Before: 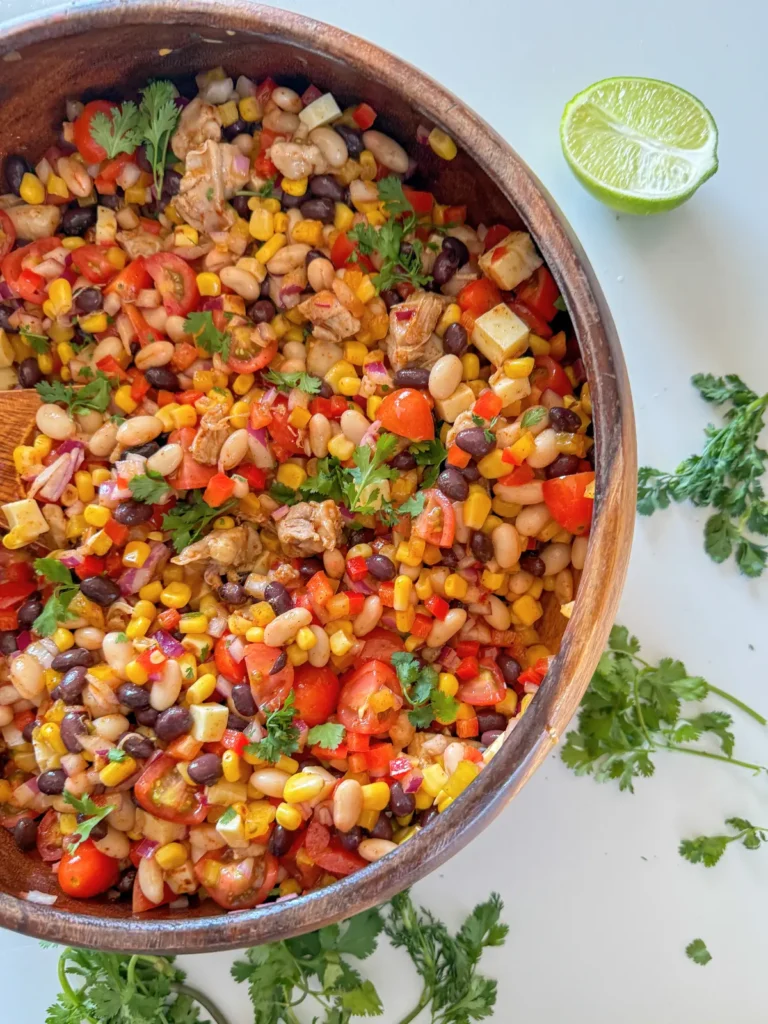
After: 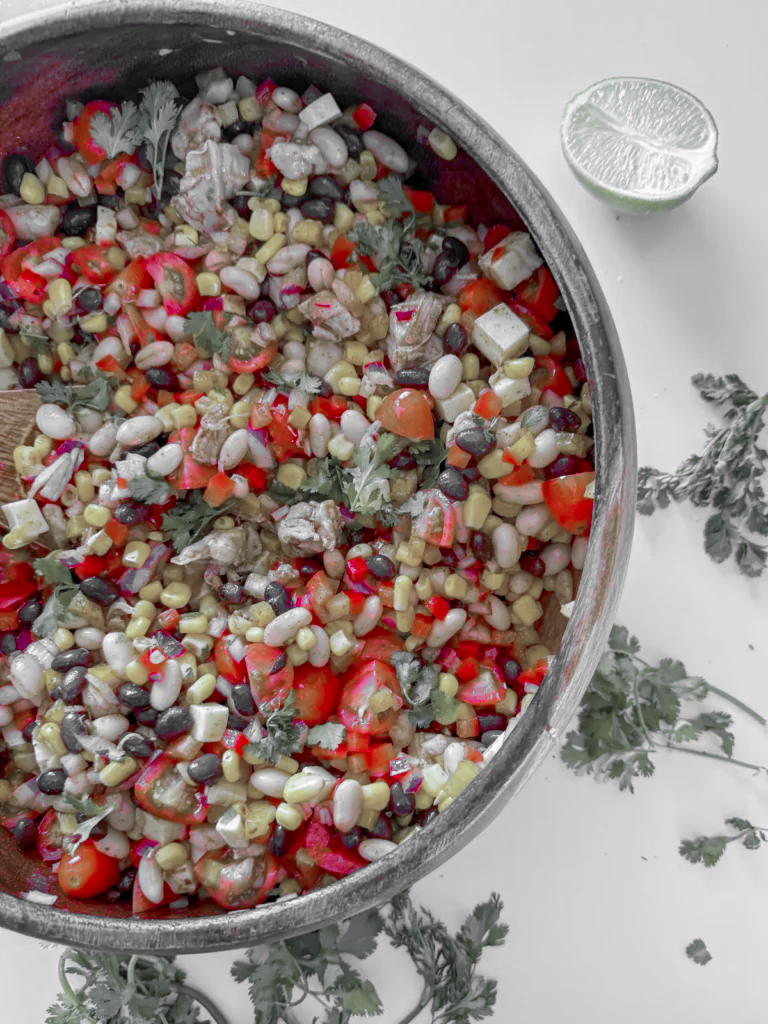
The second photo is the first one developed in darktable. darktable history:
color zones: curves: ch1 [(0, 0.831) (0.08, 0.771) (0.157, 0.268) (0.241, 0.207) (0.562, -0.005) (0.714, -0.013) (0.876, 0.01) (1, 0.831)]
white balance: red 0.766, blue 1.537
